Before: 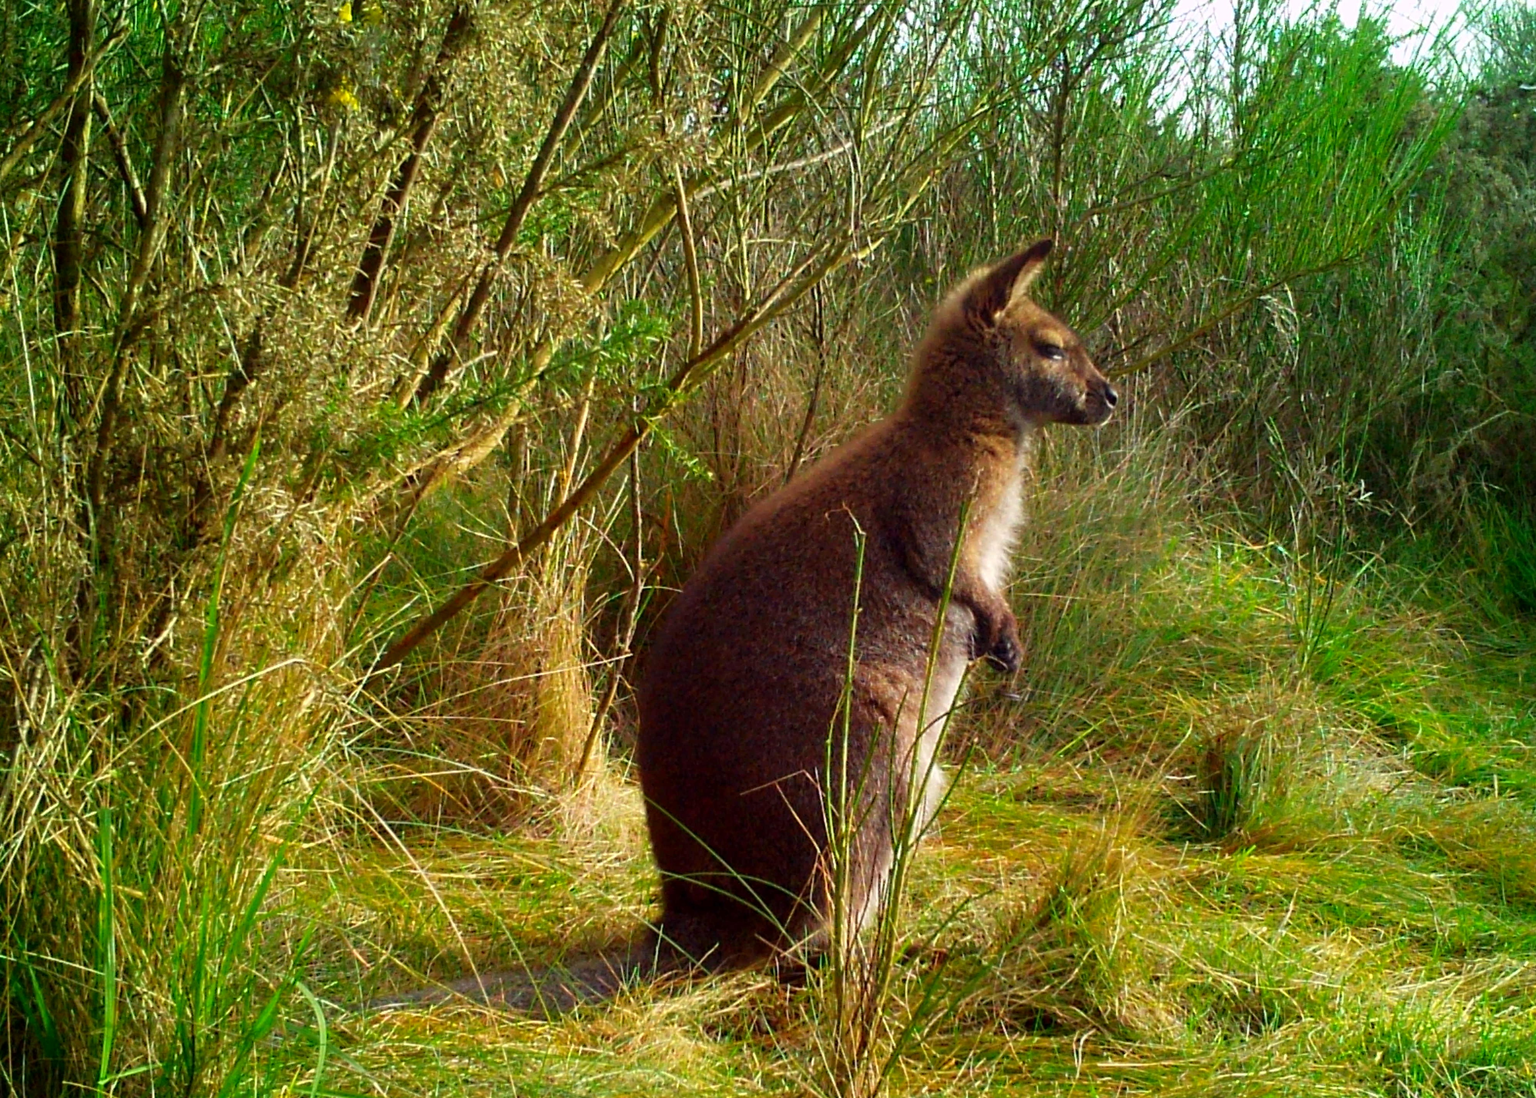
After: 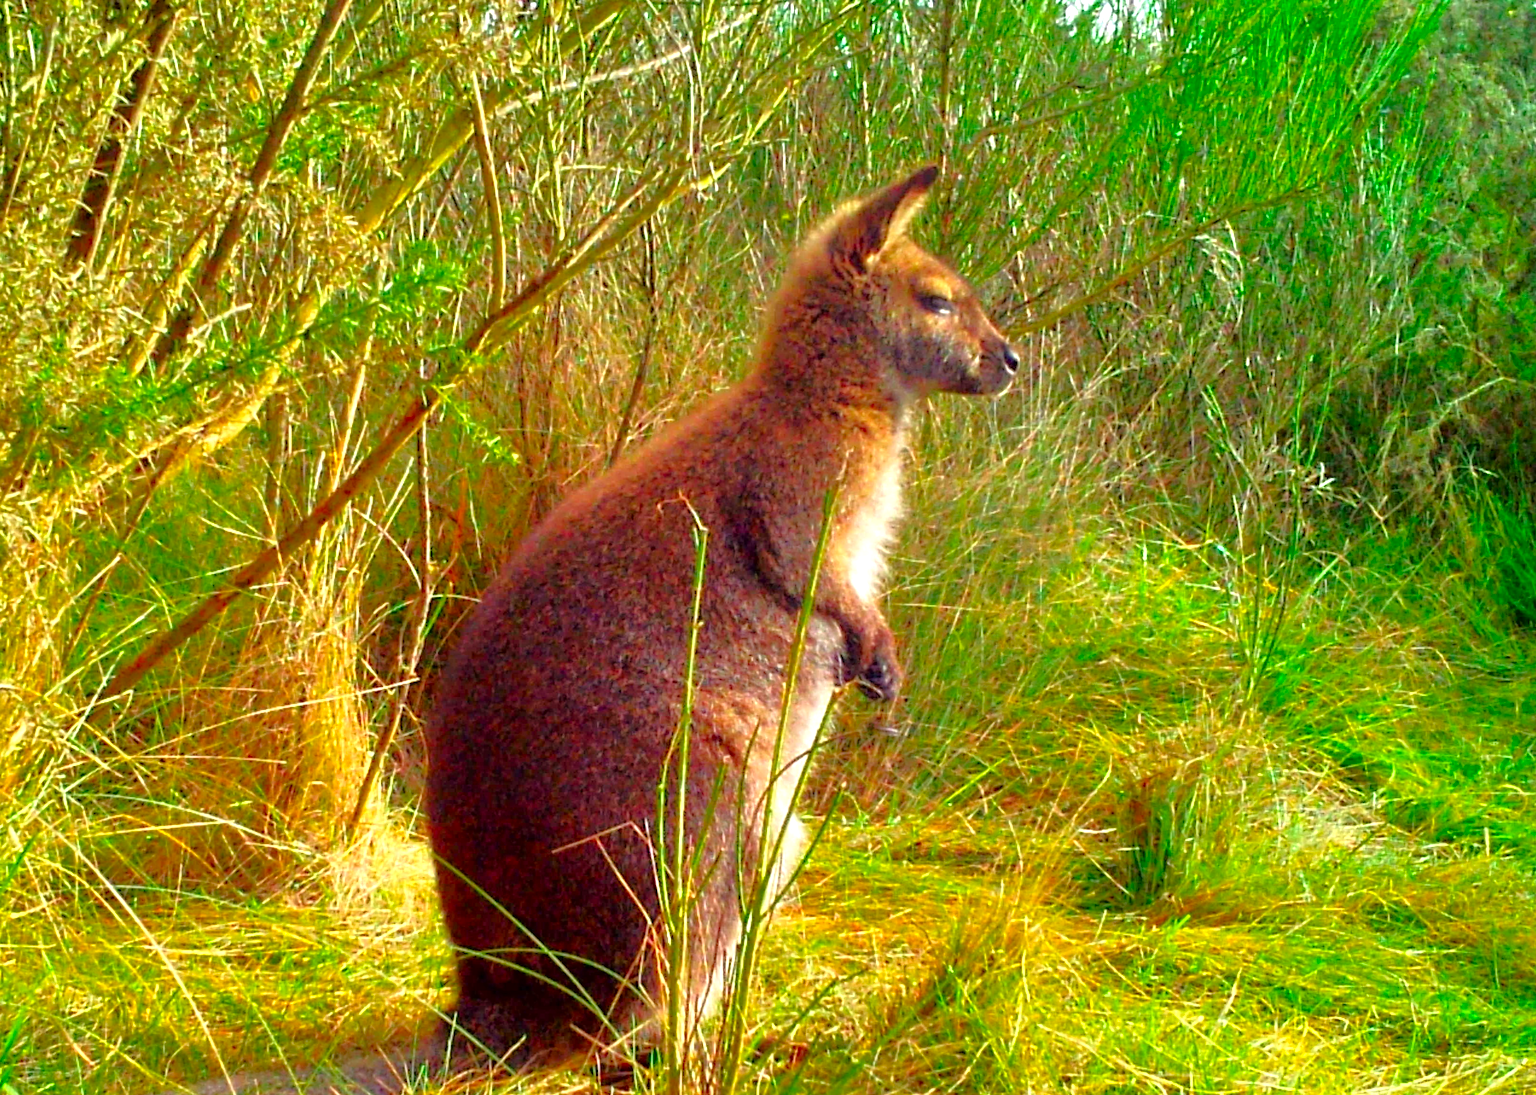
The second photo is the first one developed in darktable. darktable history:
color correction: highlights b* 0.037, saturation 1.3
tone equalizer: -7 EV 0.15 EV, -6 EV 0.625 EV, -5 EV 1.13 EV, -4 EV 1.35 EV, -3 EV 1.17 EV, -2 EV 0.6 EV, -1 EV 0.147 EV
crop: left 19.156%, top 9.637%, right 0.001%, bottom 9.686%
exposure: exposure 0.634 EV, compensate exposure bias true, compensate highlight preservation false
